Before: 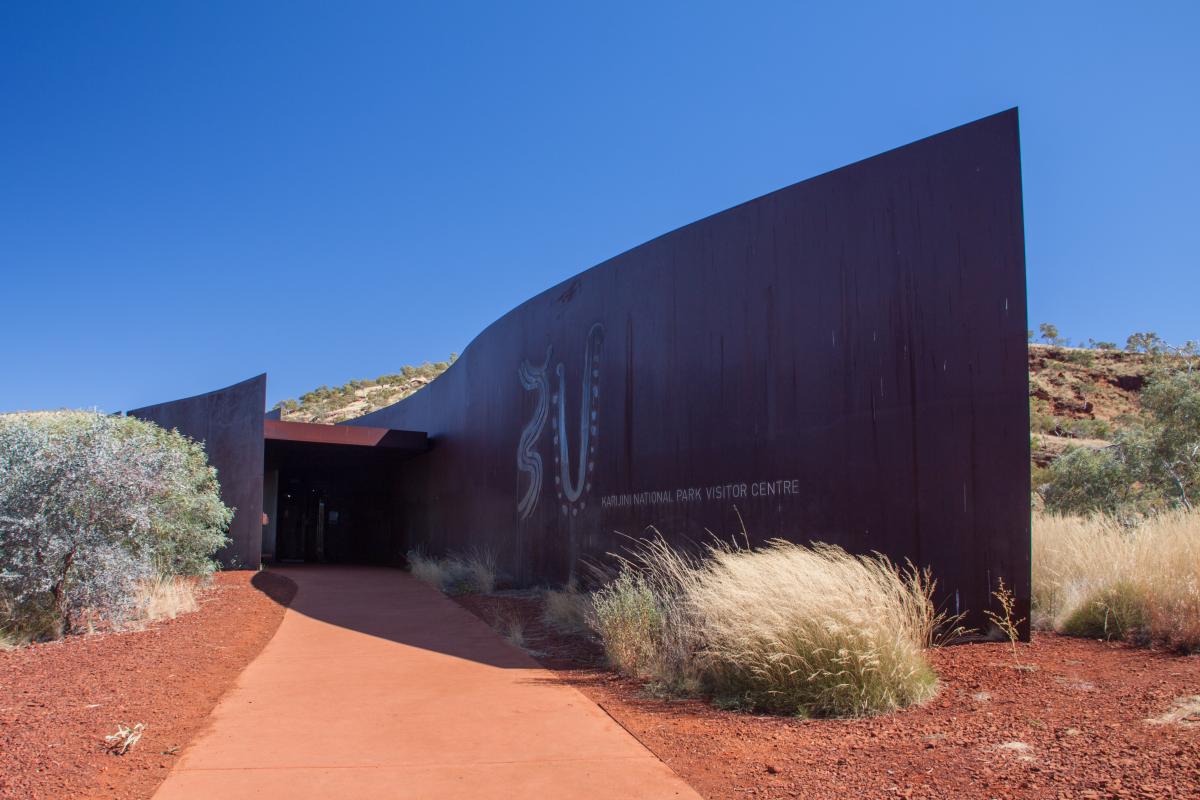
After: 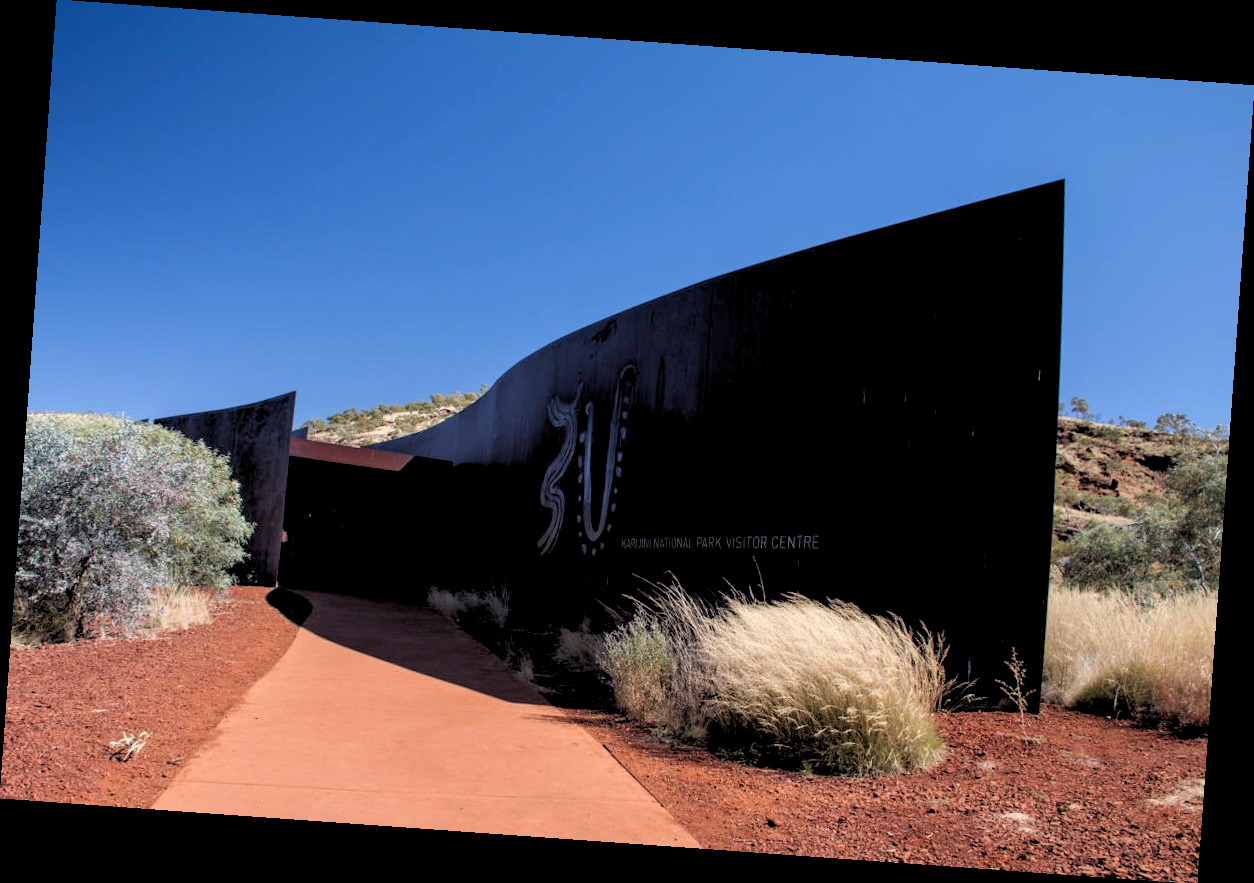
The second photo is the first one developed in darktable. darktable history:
rotate and perspective: rotation 4.1°, automatic cropping off
rgb levels: levels [[0.034, 0.472, 0.904], [0, 0.5, 1], [0, 0.5, 1]]
